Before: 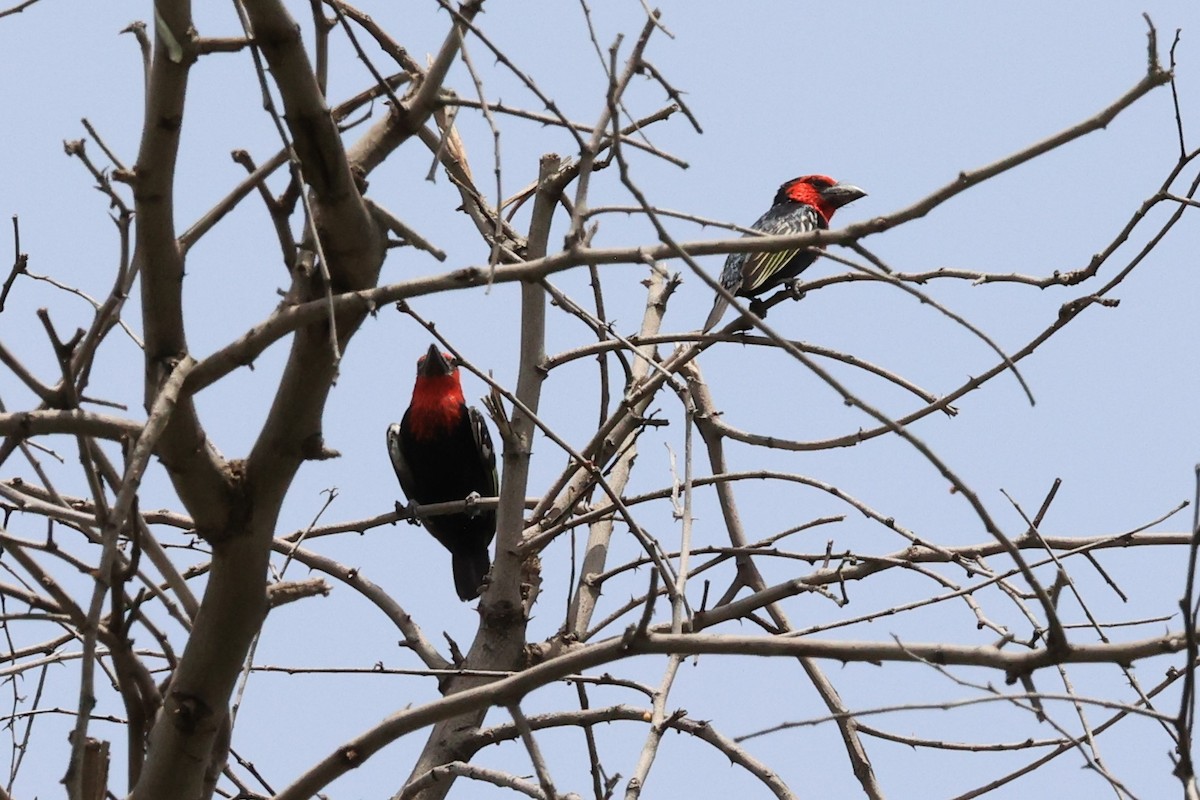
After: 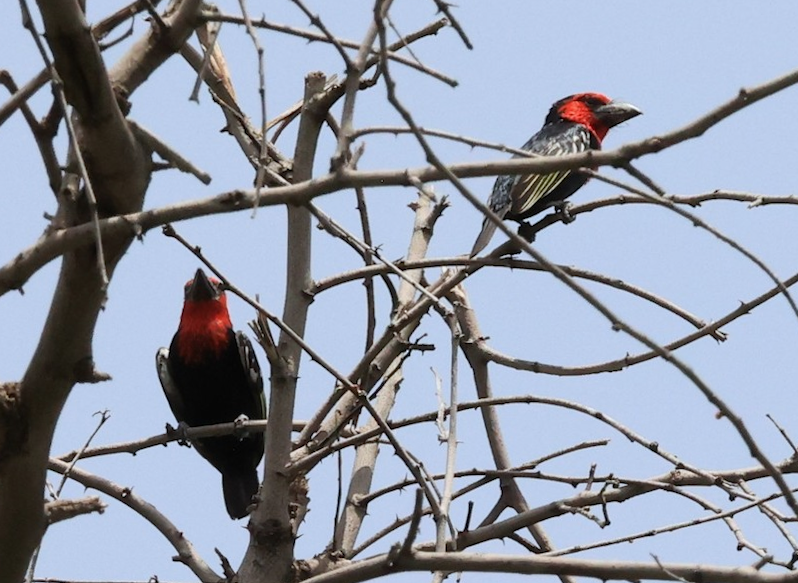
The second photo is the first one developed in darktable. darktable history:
rotate and perspective: rotation 0.074°, lens shift (vertical) 0.096, lens shift (horizontal) -0.041, crop left 0.043, crop right 0.952, crop top 0.024, crop bottom 0.979
white balance: red 0.982, blue 1.018
crop and rotate: left 17.046%, top 10.659%, right 12.989%, bottom 14.553%
